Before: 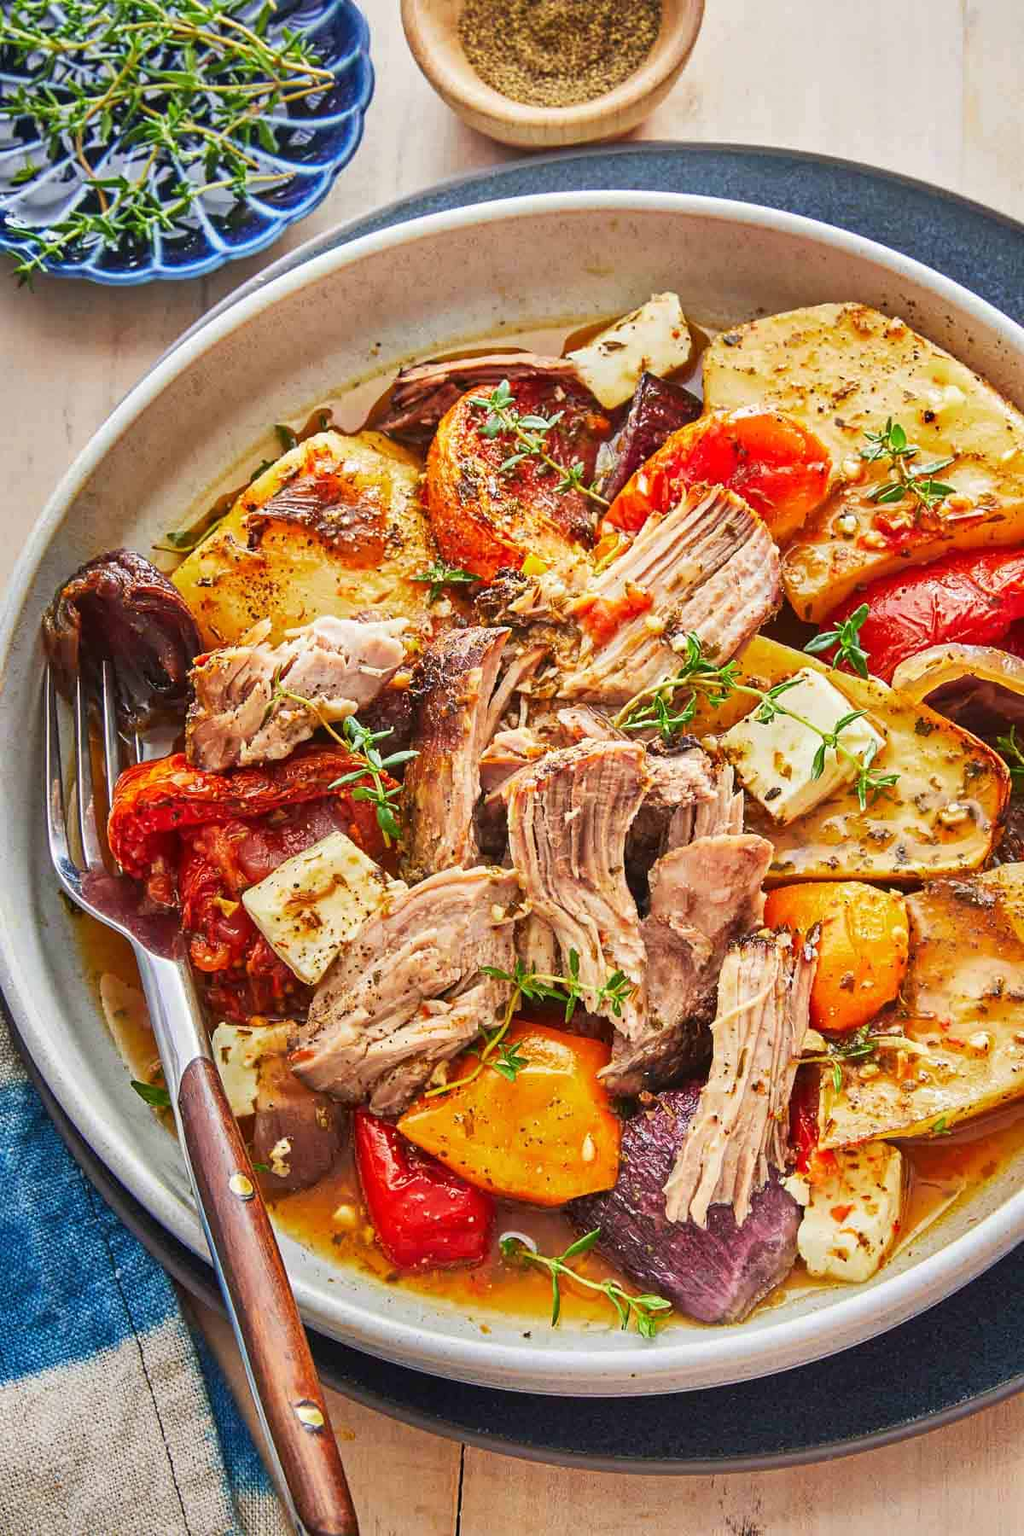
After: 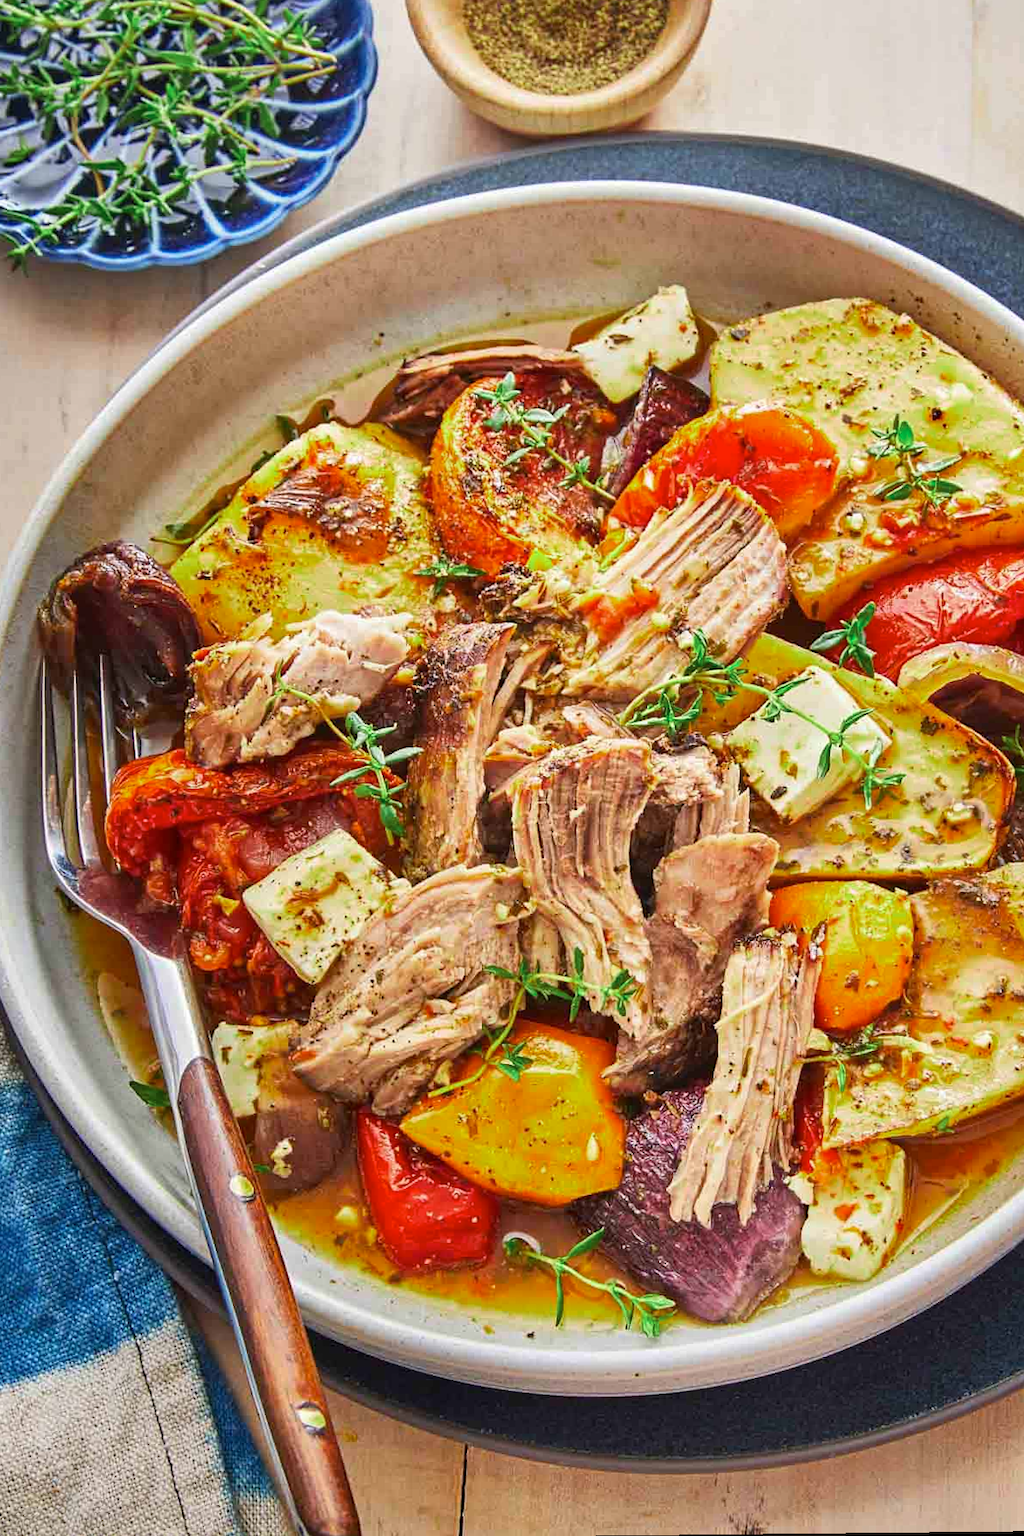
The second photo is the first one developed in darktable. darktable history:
color zones: curves: ch2 [(0, 0.5) (0.143, 0.517) (0.286, 0.571) (0.429, 0.522) (0.571, 0.5) (0.714, 0.5) (0.857, 0.5) (1, 0.5)]
rotate and perspective: rotation 0.174°, lens shift (vertical) 0.013, lens shift (horizontal) 0.019, shear 0.001, automatic cropping original format, crop left 0.007, crop right 0.991, crop top 0.016, crop bottom 0.997
